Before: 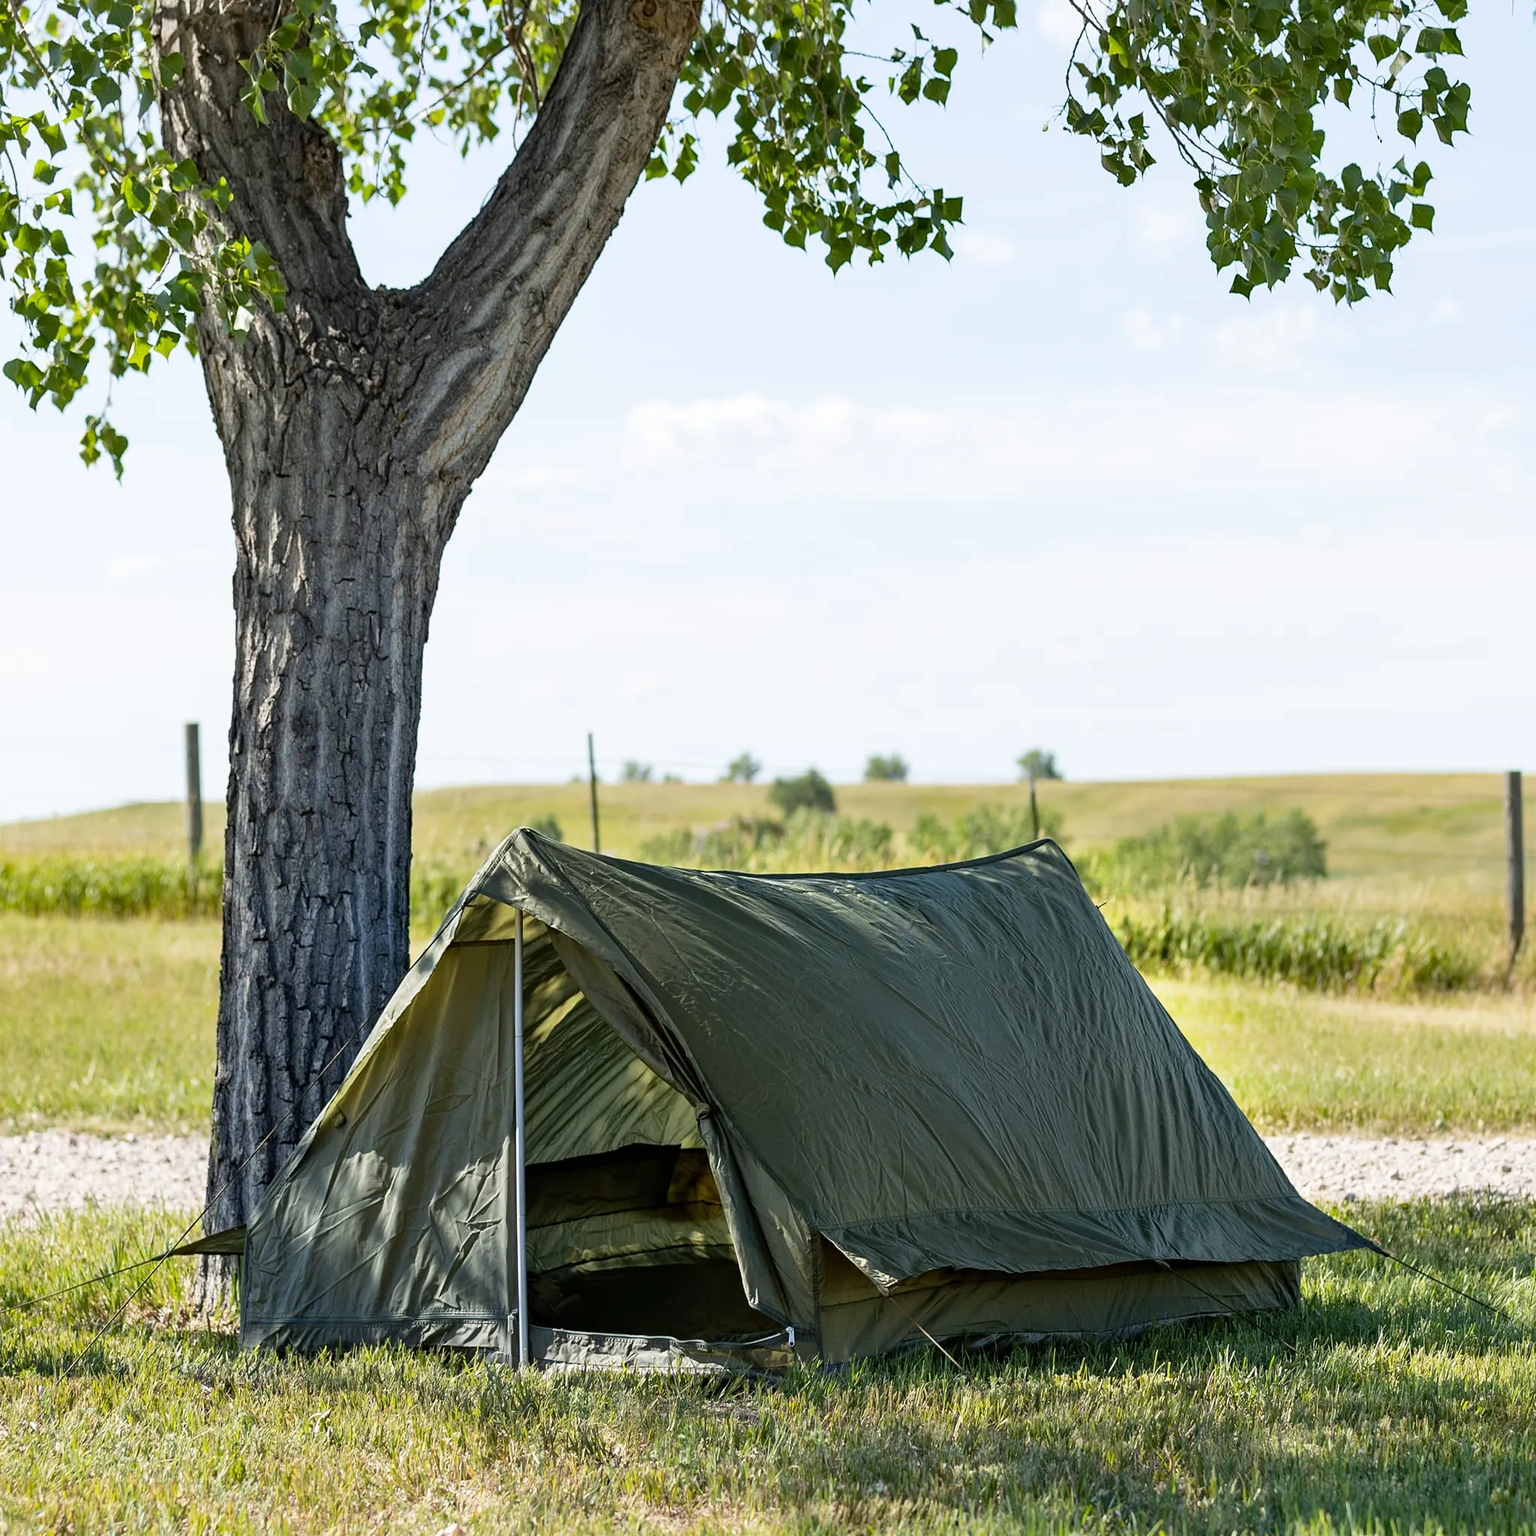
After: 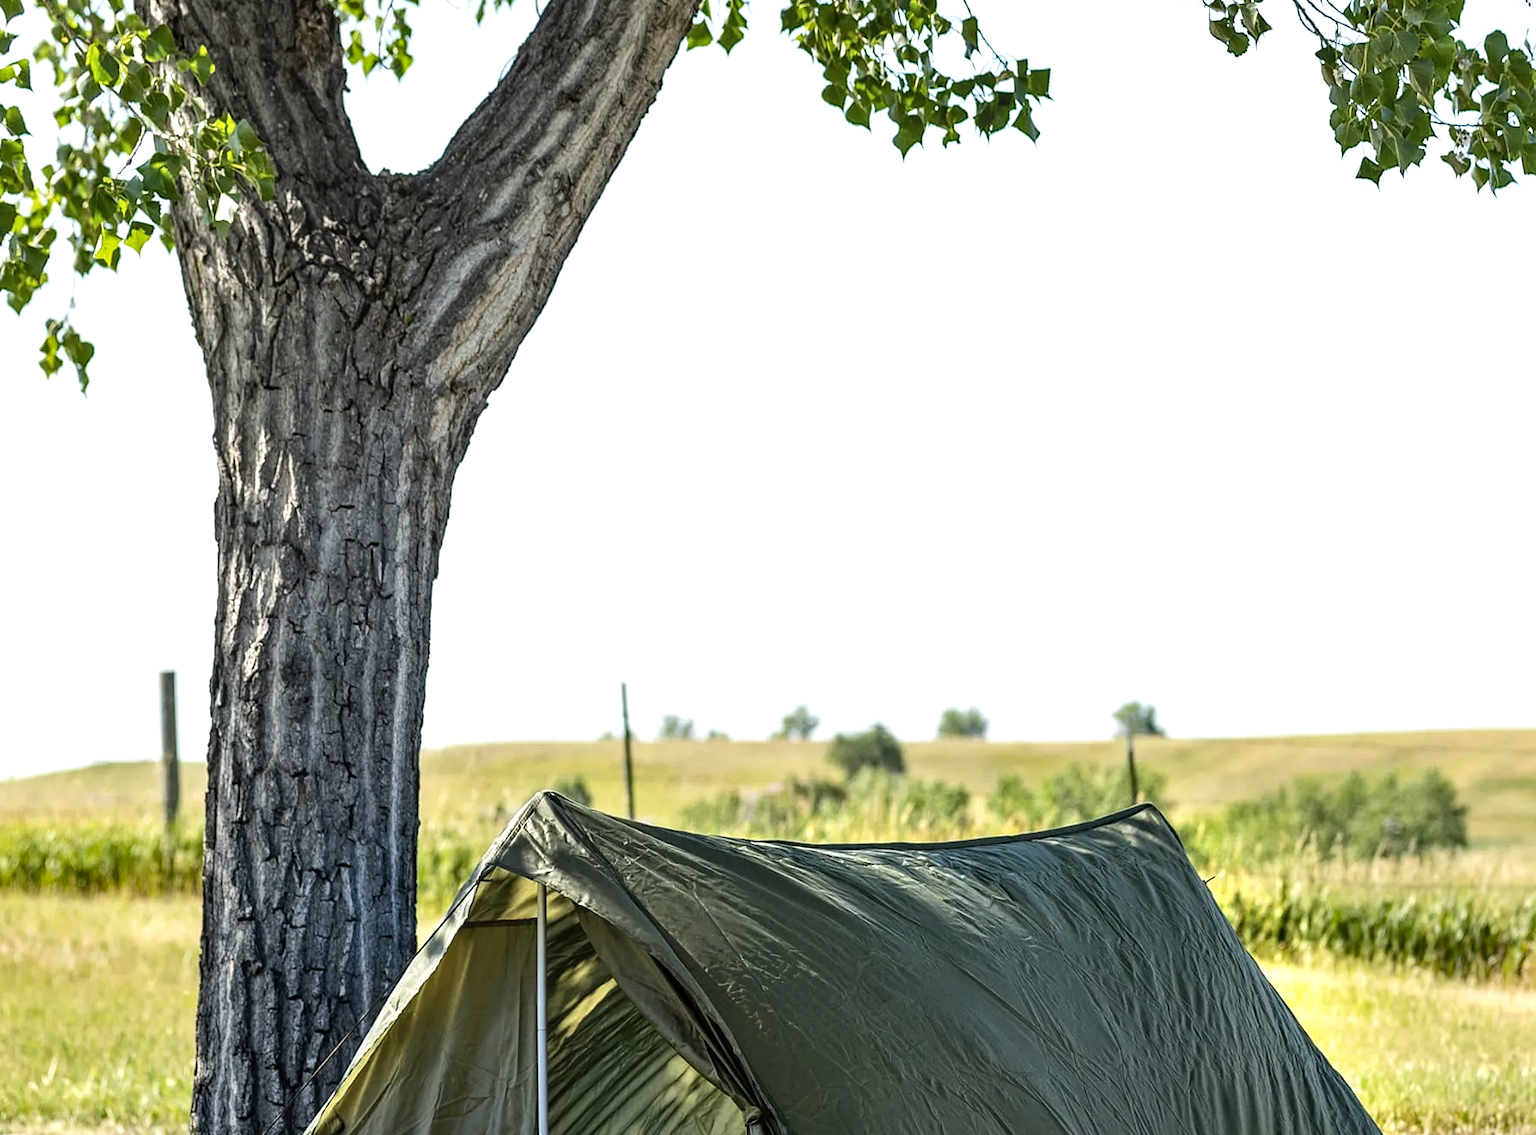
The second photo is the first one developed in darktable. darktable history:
crop: left 3.015%, top 8.969%, right 9.647%, bottom 26.457%
tone equalizer: -8 EV -0.417 EV, -7 EV -0.389 EV, -6 EV -0.333 EV, -5 EV -0.222 EV, -3 EV 0.222 EV, -2 EV 0.333 EV, -1 EV 0.389 EV, +0 EV 0.417 EV, edges refinement/feathering 500, mask exposure compensation -1.25 EV, preserve details no
local contrast: on, module defaults
white balance: red 1.009, blue 0.985
